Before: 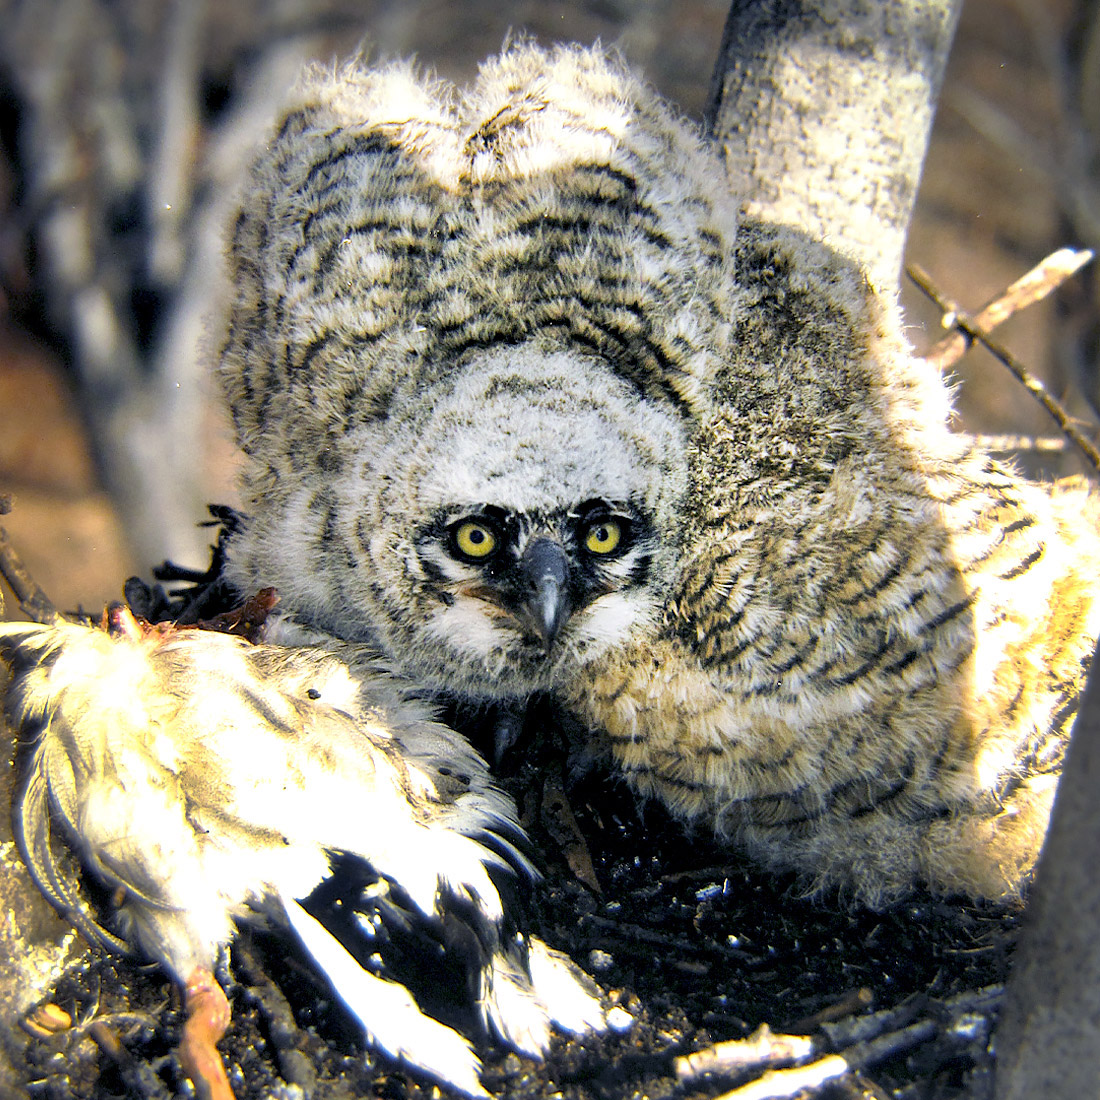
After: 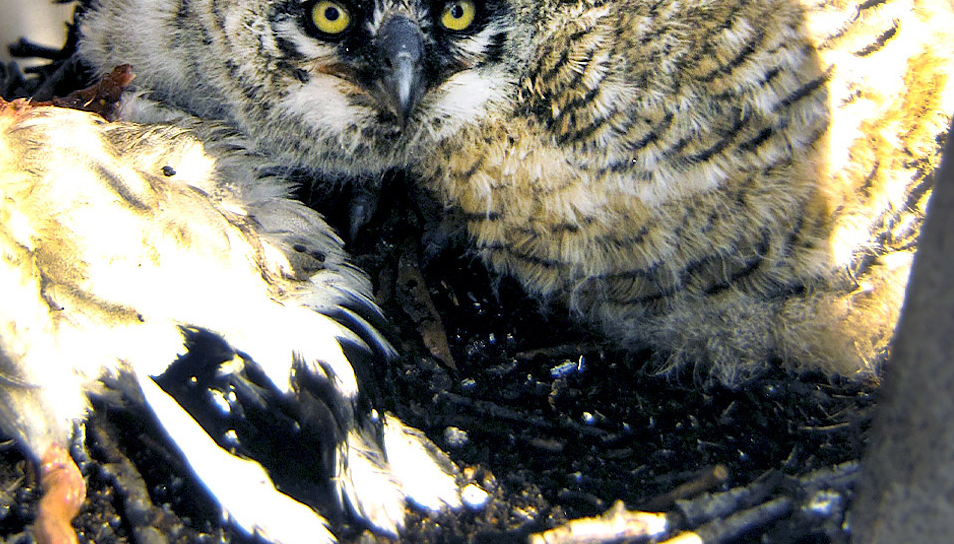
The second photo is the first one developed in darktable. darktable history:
crop and rotate: left 13.243%, top 47.556%, bottom 2.906%
